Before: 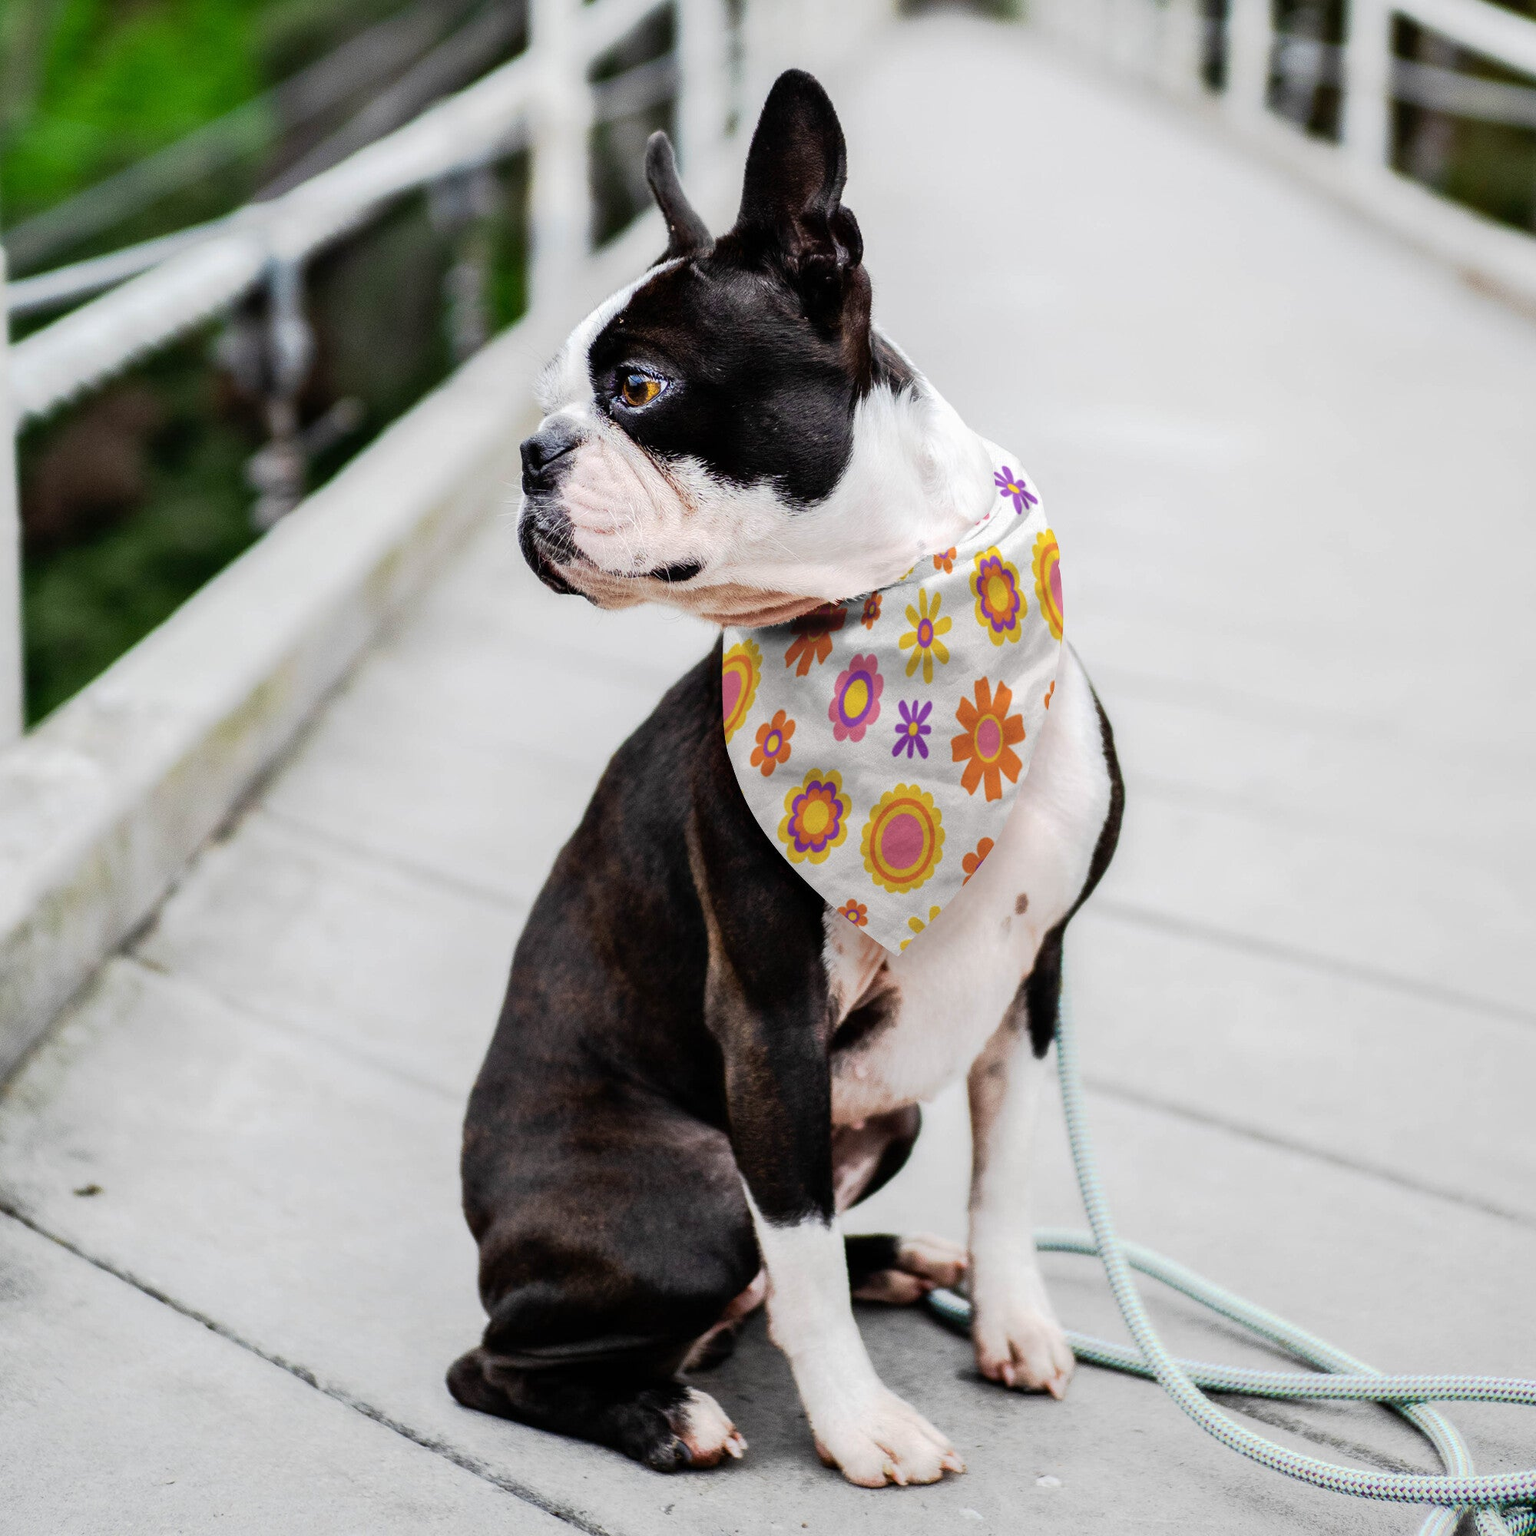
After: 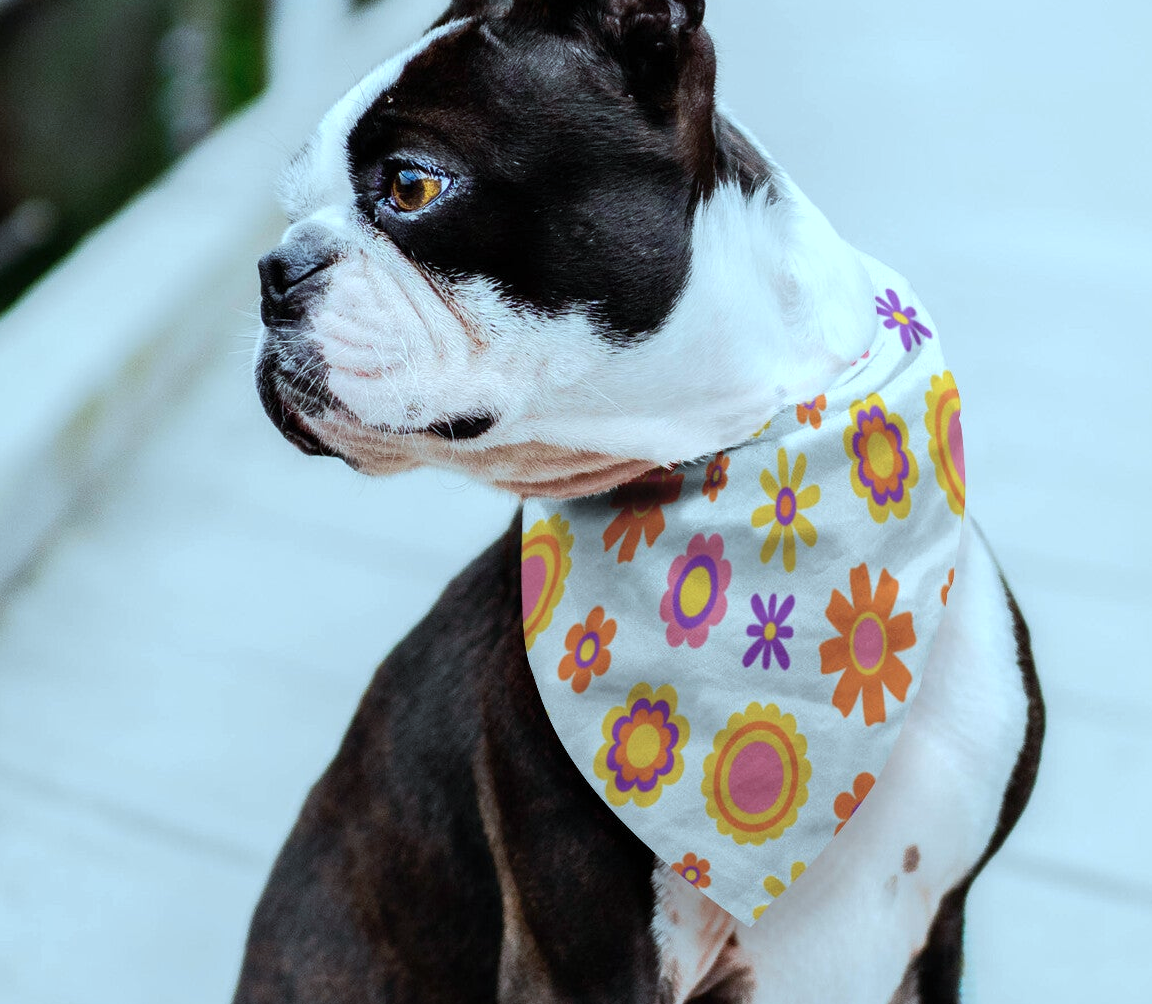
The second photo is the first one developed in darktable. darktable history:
crop: left 20.987%, top 15.947%, right 21.409%, bottom 33.842%
color correction: highlights a* -11.66, highlights b* -15.35
